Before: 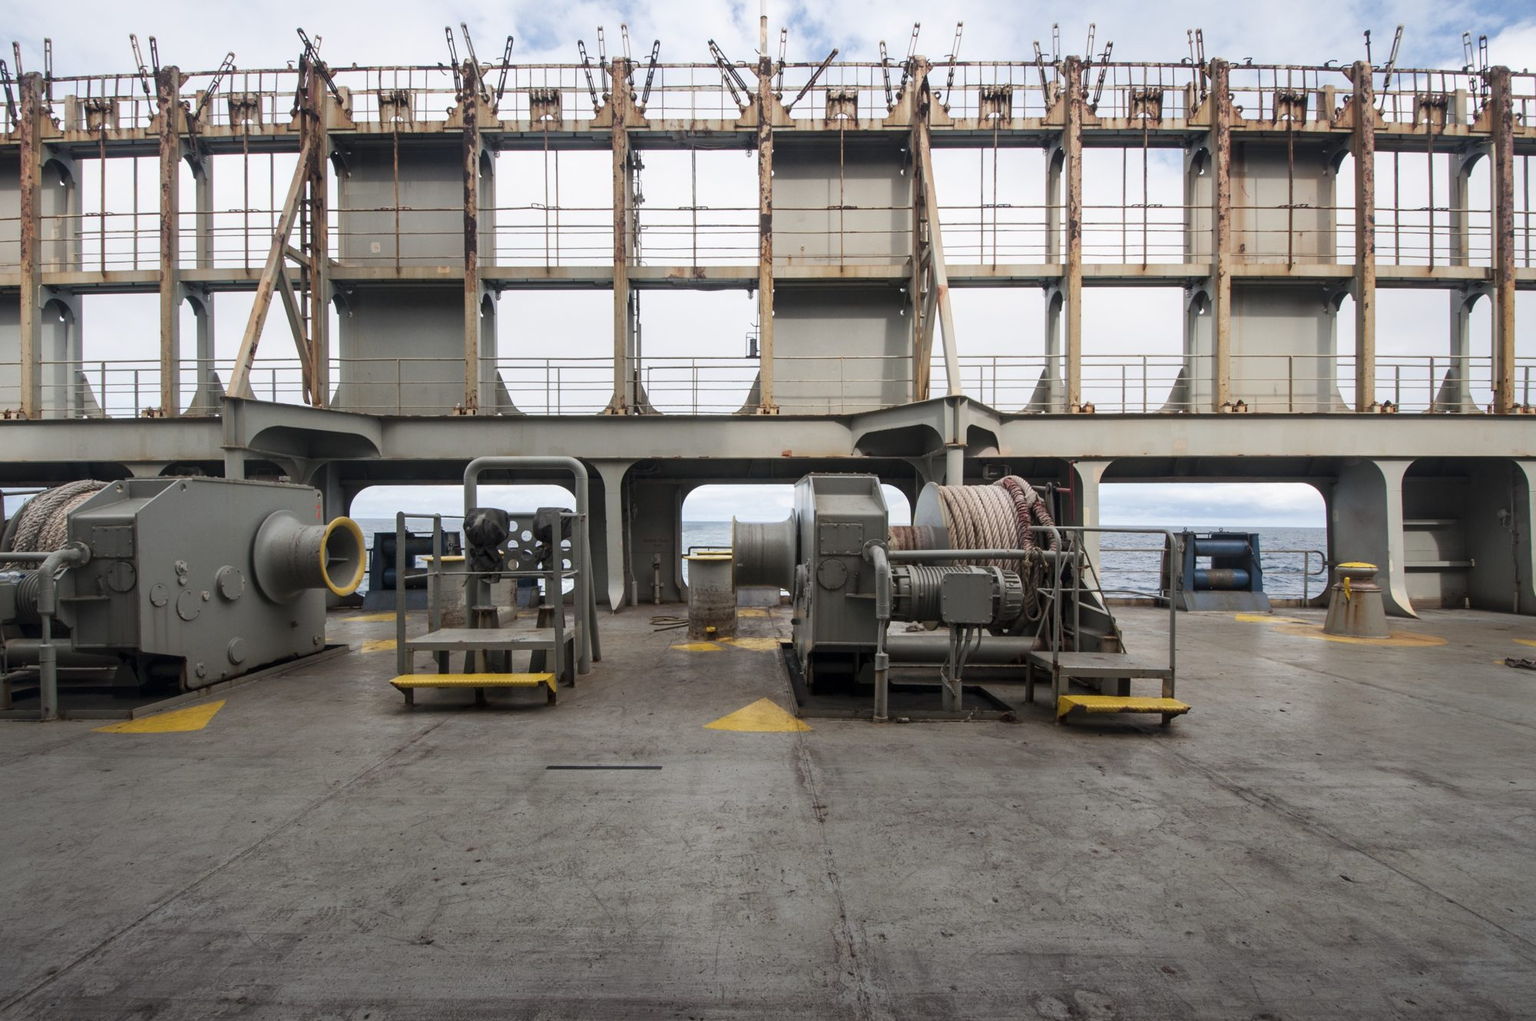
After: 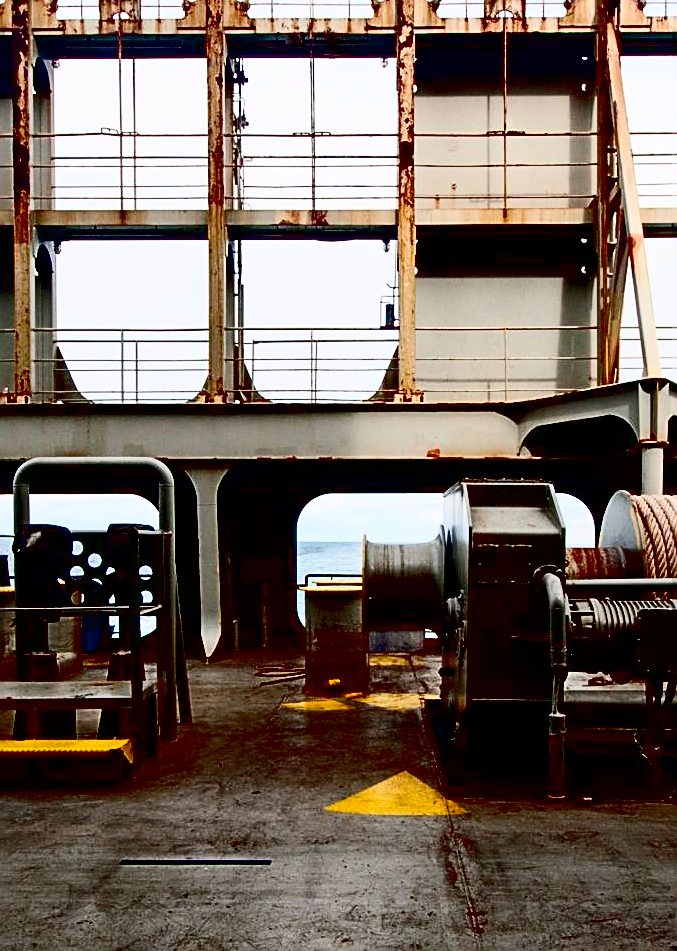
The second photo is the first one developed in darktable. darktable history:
sharpen: on, module defaults
exposure: black level correction 0.099, exposure -0.083 EV, compensate exposure bias true, compensate highlight preservation false
crop and rotate: left 29.562%, top 10.31%, right 36.556%, bottom 18.068%
contrast brightness saturation: contrast 0.405, brightness 0.103, saturation 0.215
